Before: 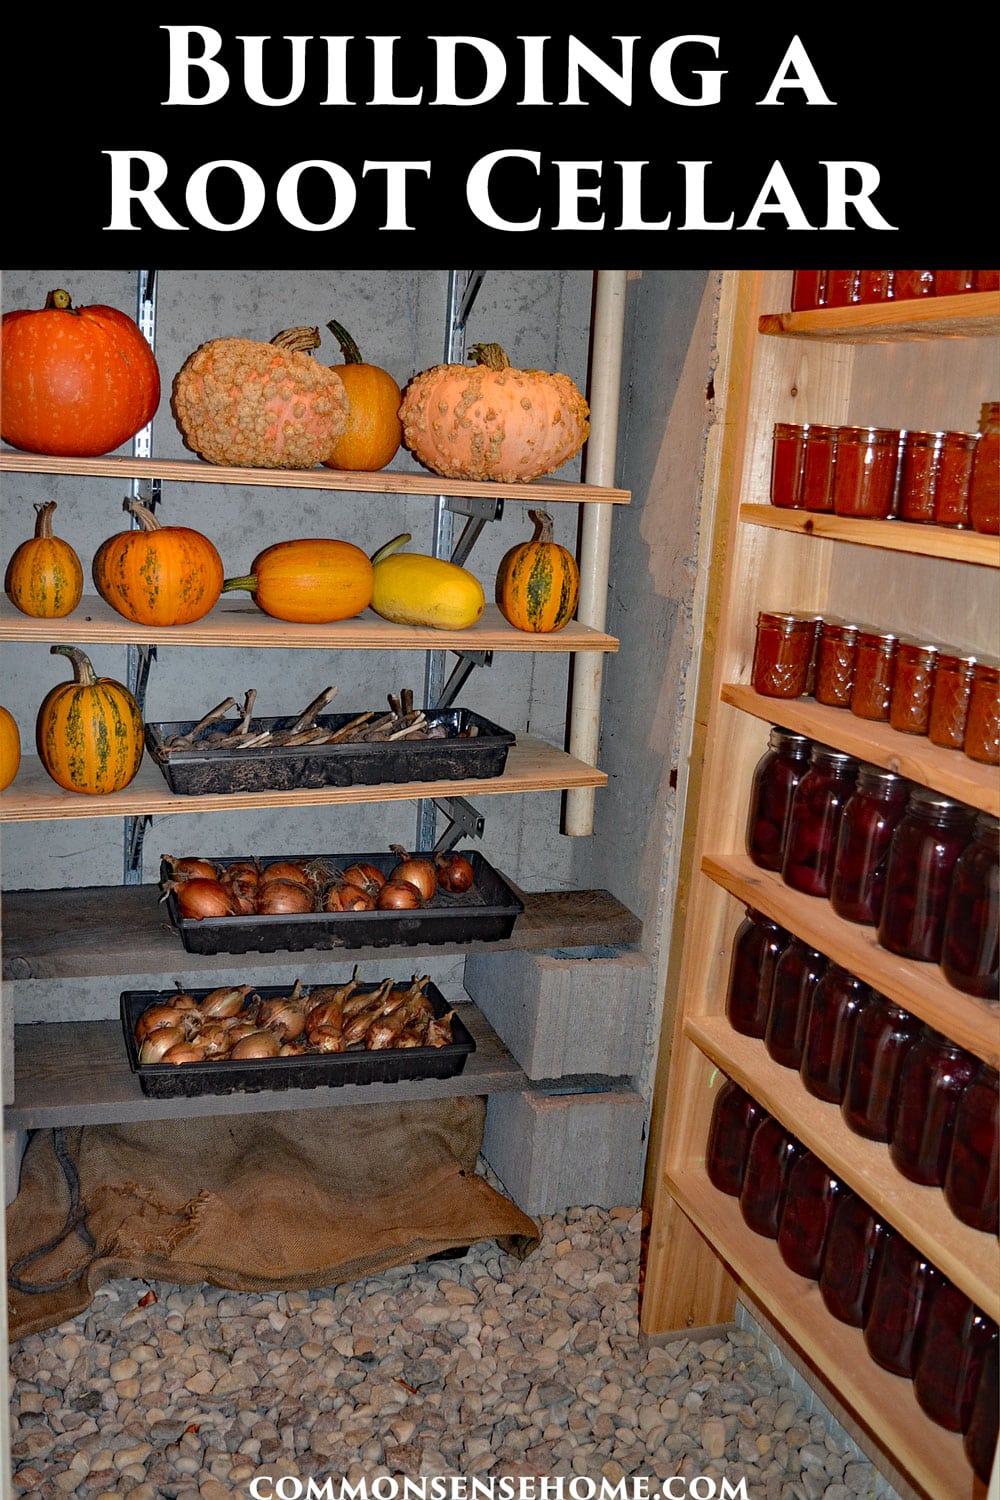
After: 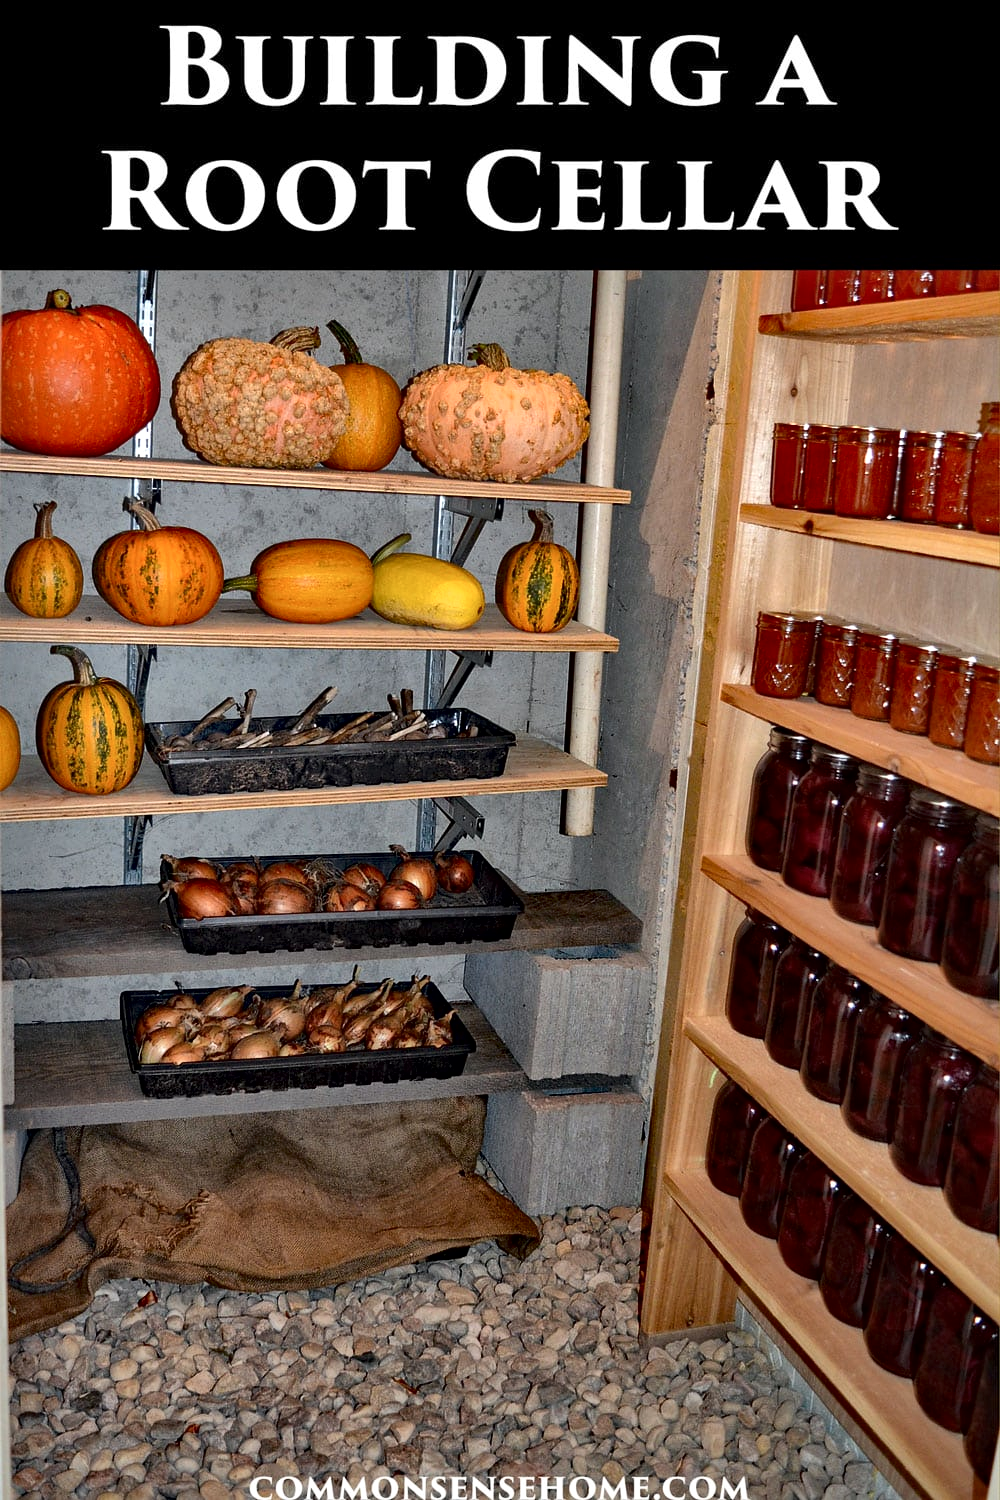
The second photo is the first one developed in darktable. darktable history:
local contrast: mode bilateral grid, contrast 19, coarseness 51, detail 178%, midtone range 0.2
